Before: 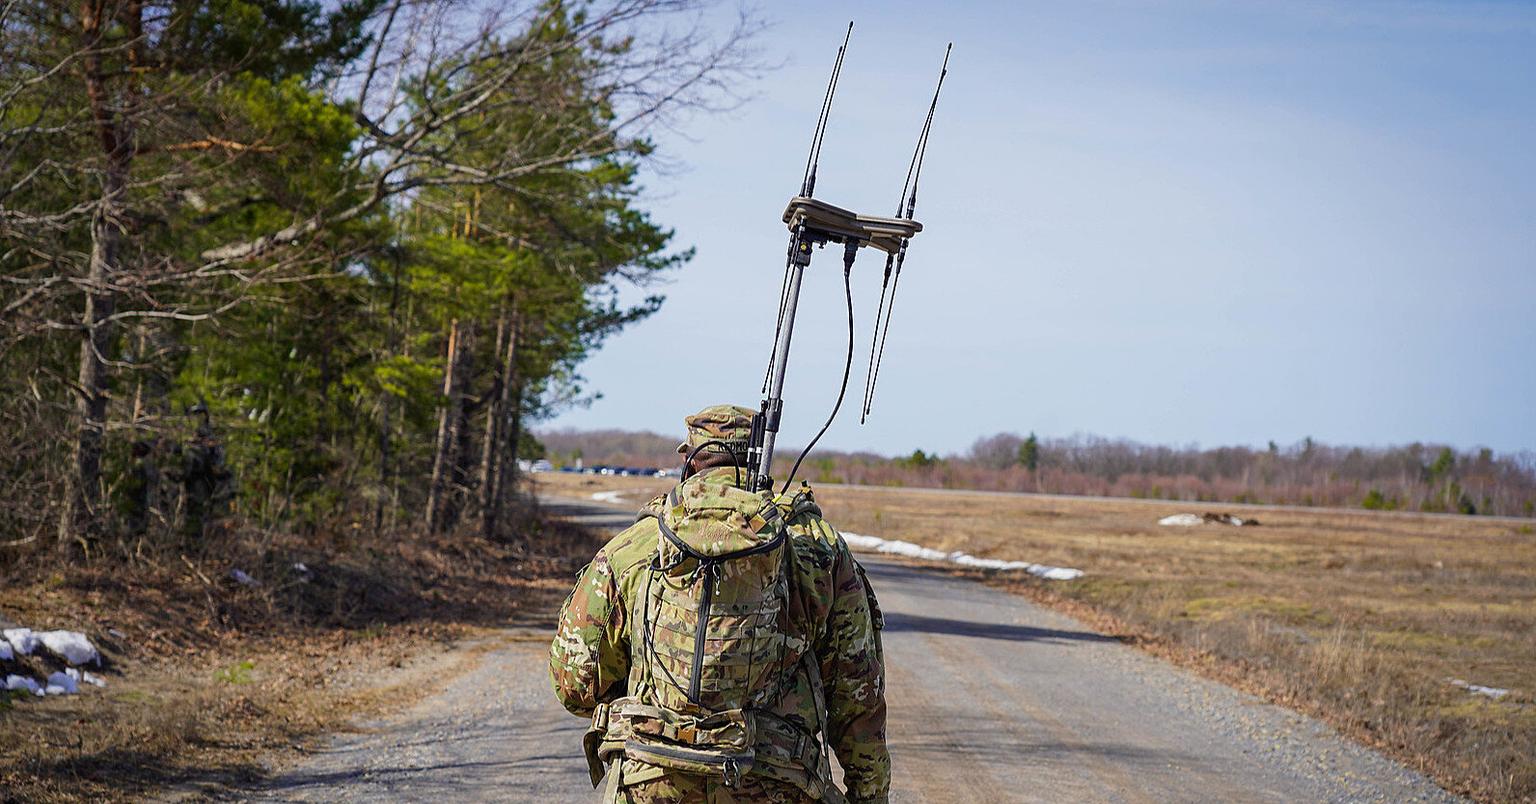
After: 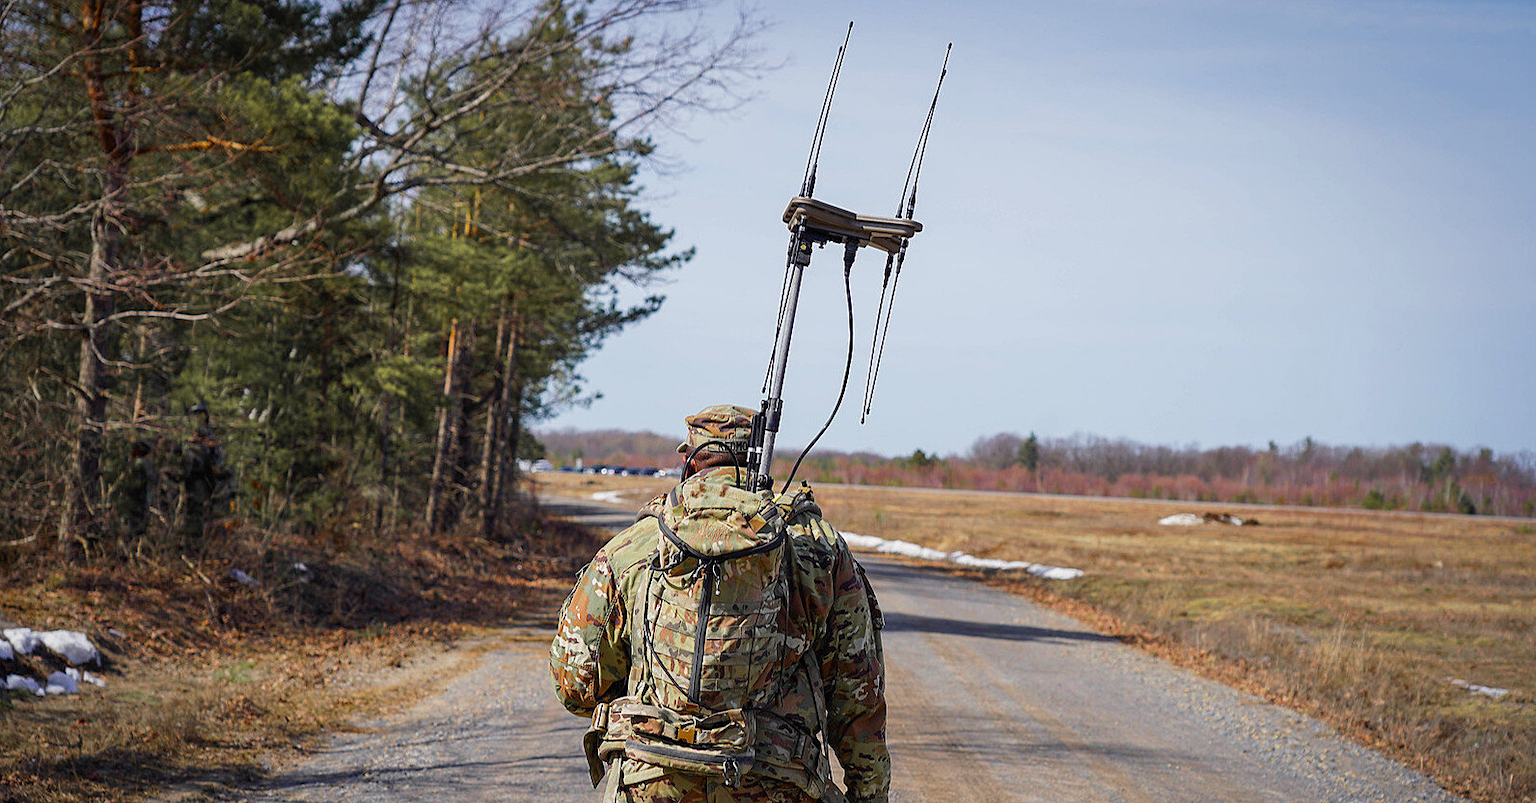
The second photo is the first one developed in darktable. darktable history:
color zones: curves: ch1 [(0, 0.679) (0.143, 0.647) (0.286, 0.261) (0.378, -0.011) (0.571, 0.396) (0.714, 0.399) (0.857, 0.406) (1, 0.679)]
color balance rgb: perceptual saturation grading › global saturation 10%, global vibrance 10%
